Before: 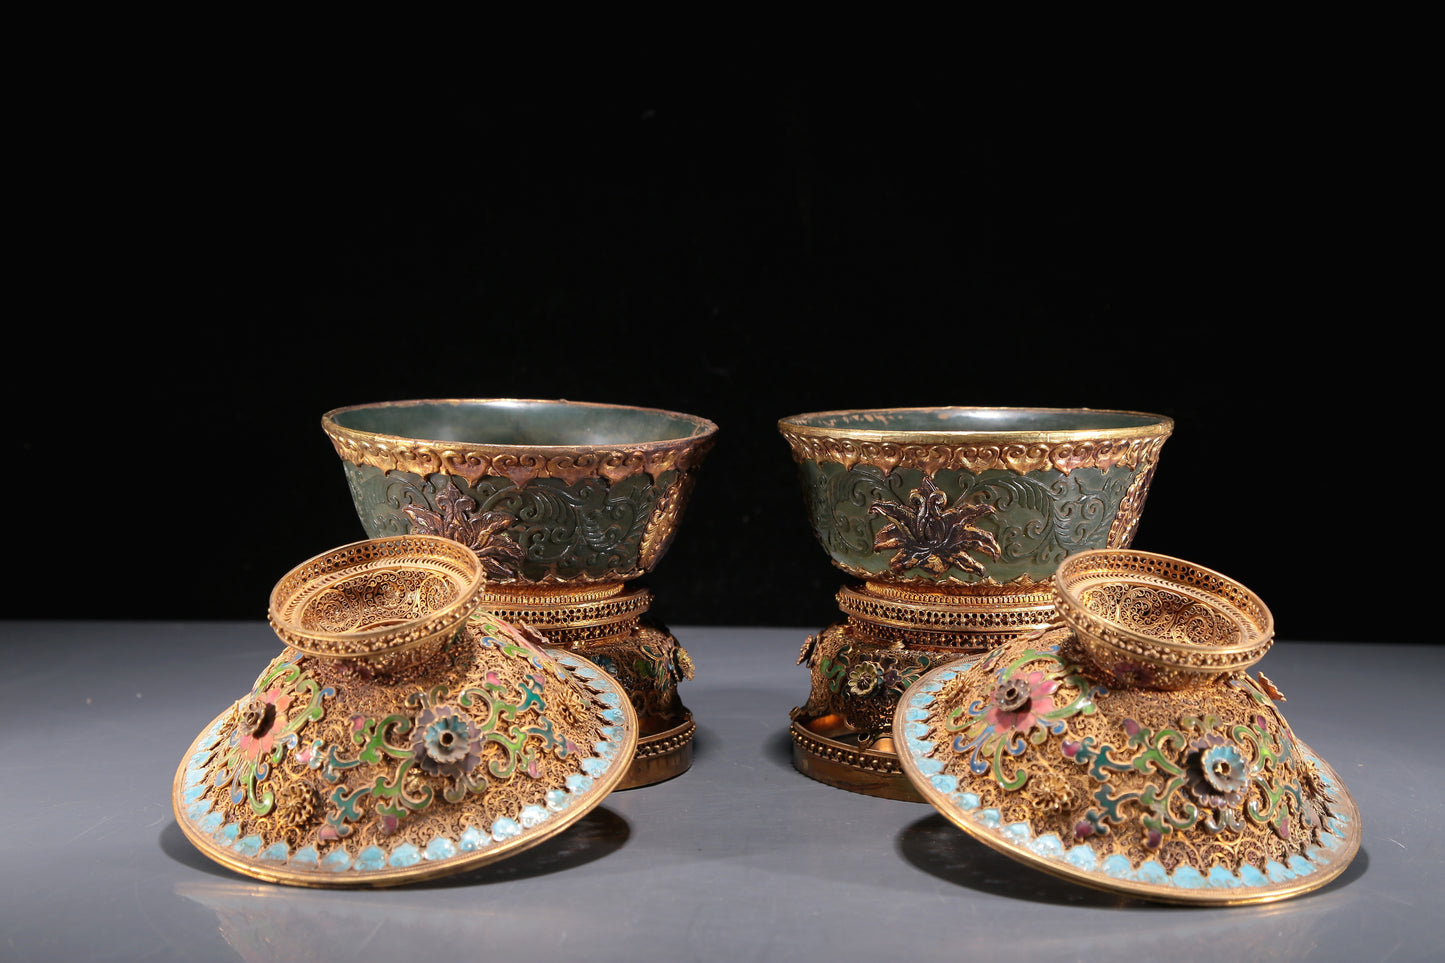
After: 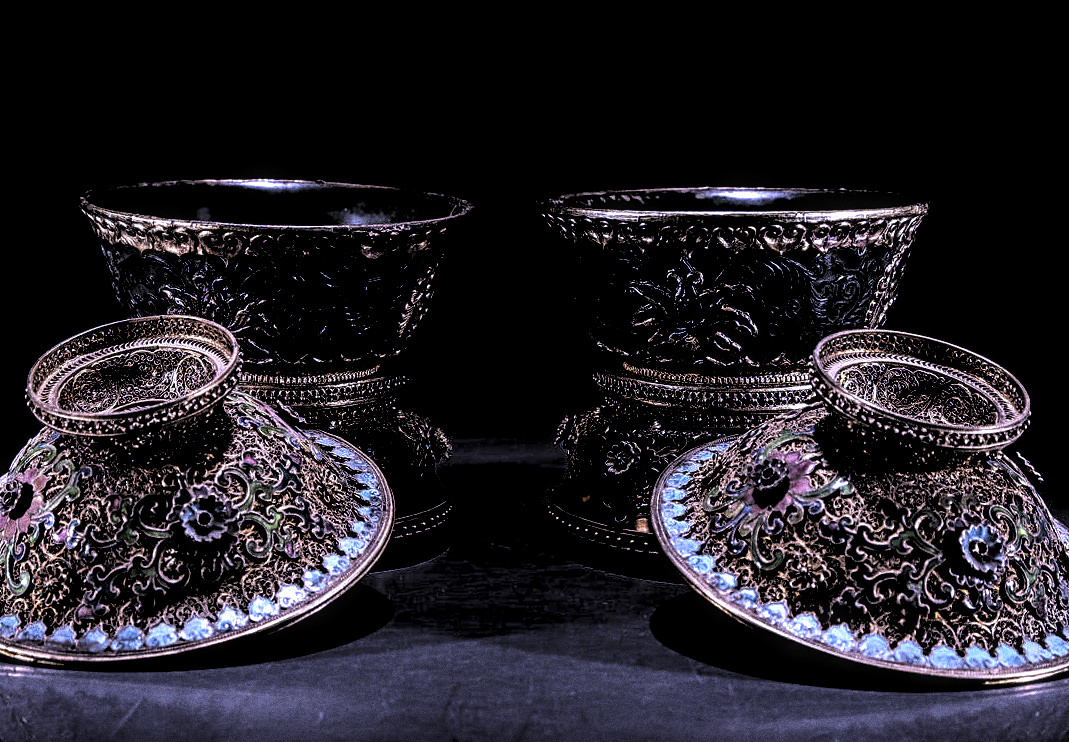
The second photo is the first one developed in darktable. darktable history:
grain: coarseness 0.09 ISO, strength 40%
contrast equalizer: y [[0.5, 0.5, 0.5, 0.539, 0.64, 0.611], [0.5 ×6], [0.5 ×6], [0 ×6], [0 ×6]]
crop: left 16.871%, top 22.857%, right 9.116%
local contrast: detail 150%
white balance: red 0.98, blue 1.61
levels: levels [0.514, 0.759, 1]
